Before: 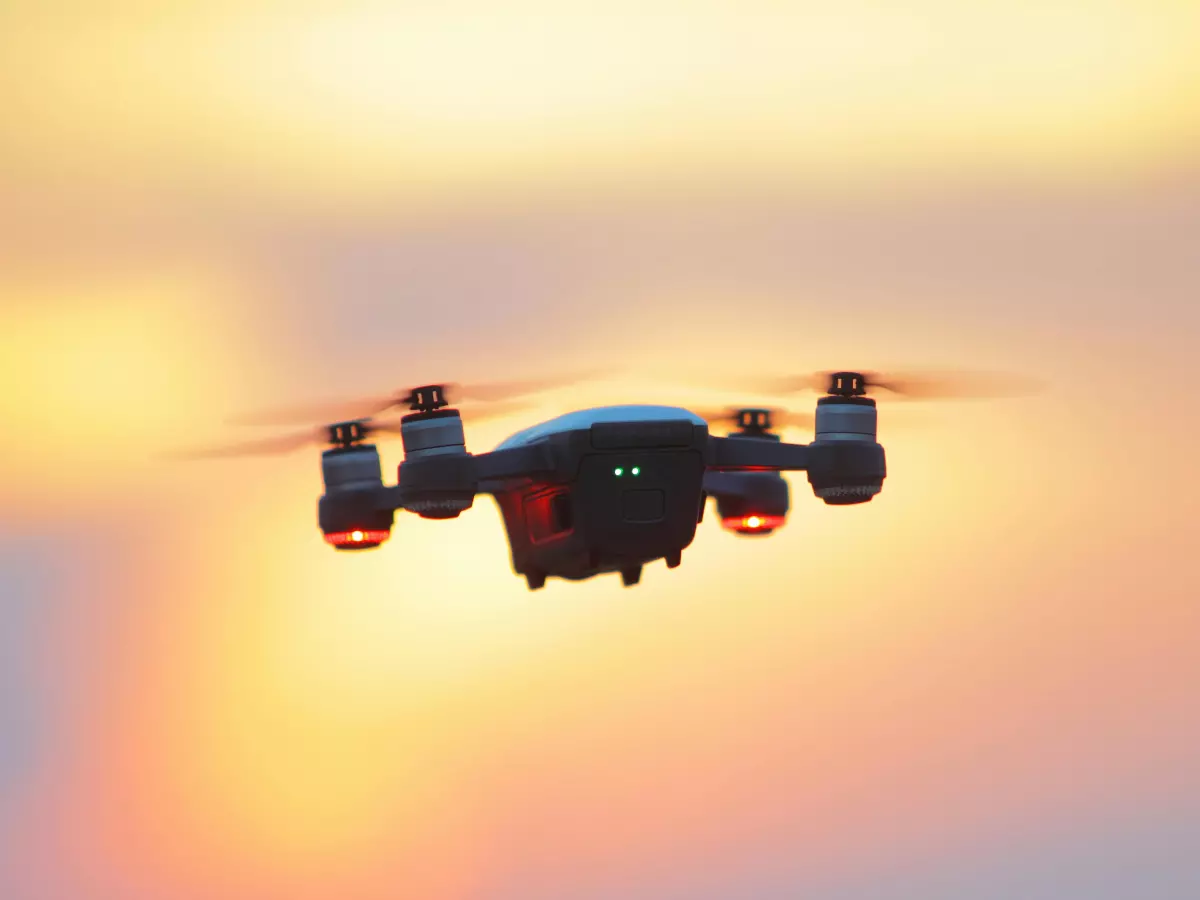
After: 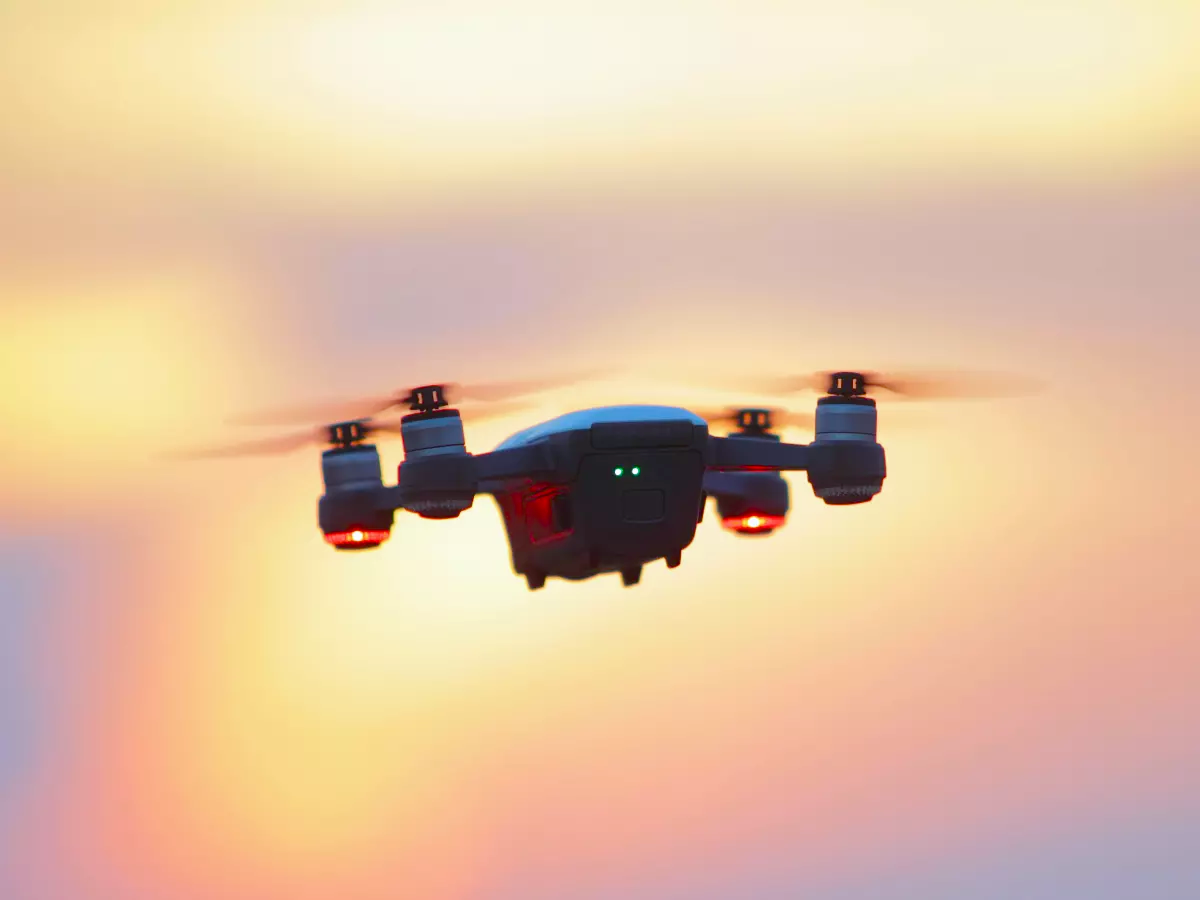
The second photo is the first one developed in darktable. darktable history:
color balance rgb: perceptual saturation grading › global saturation 20%, perceptual saturation grading › highlights -25%, perceptual saturation grading › shadows 25%
color calibration: illuminant as shot in camera, x 0.358, y 0.373, temperature 4628.91 K
